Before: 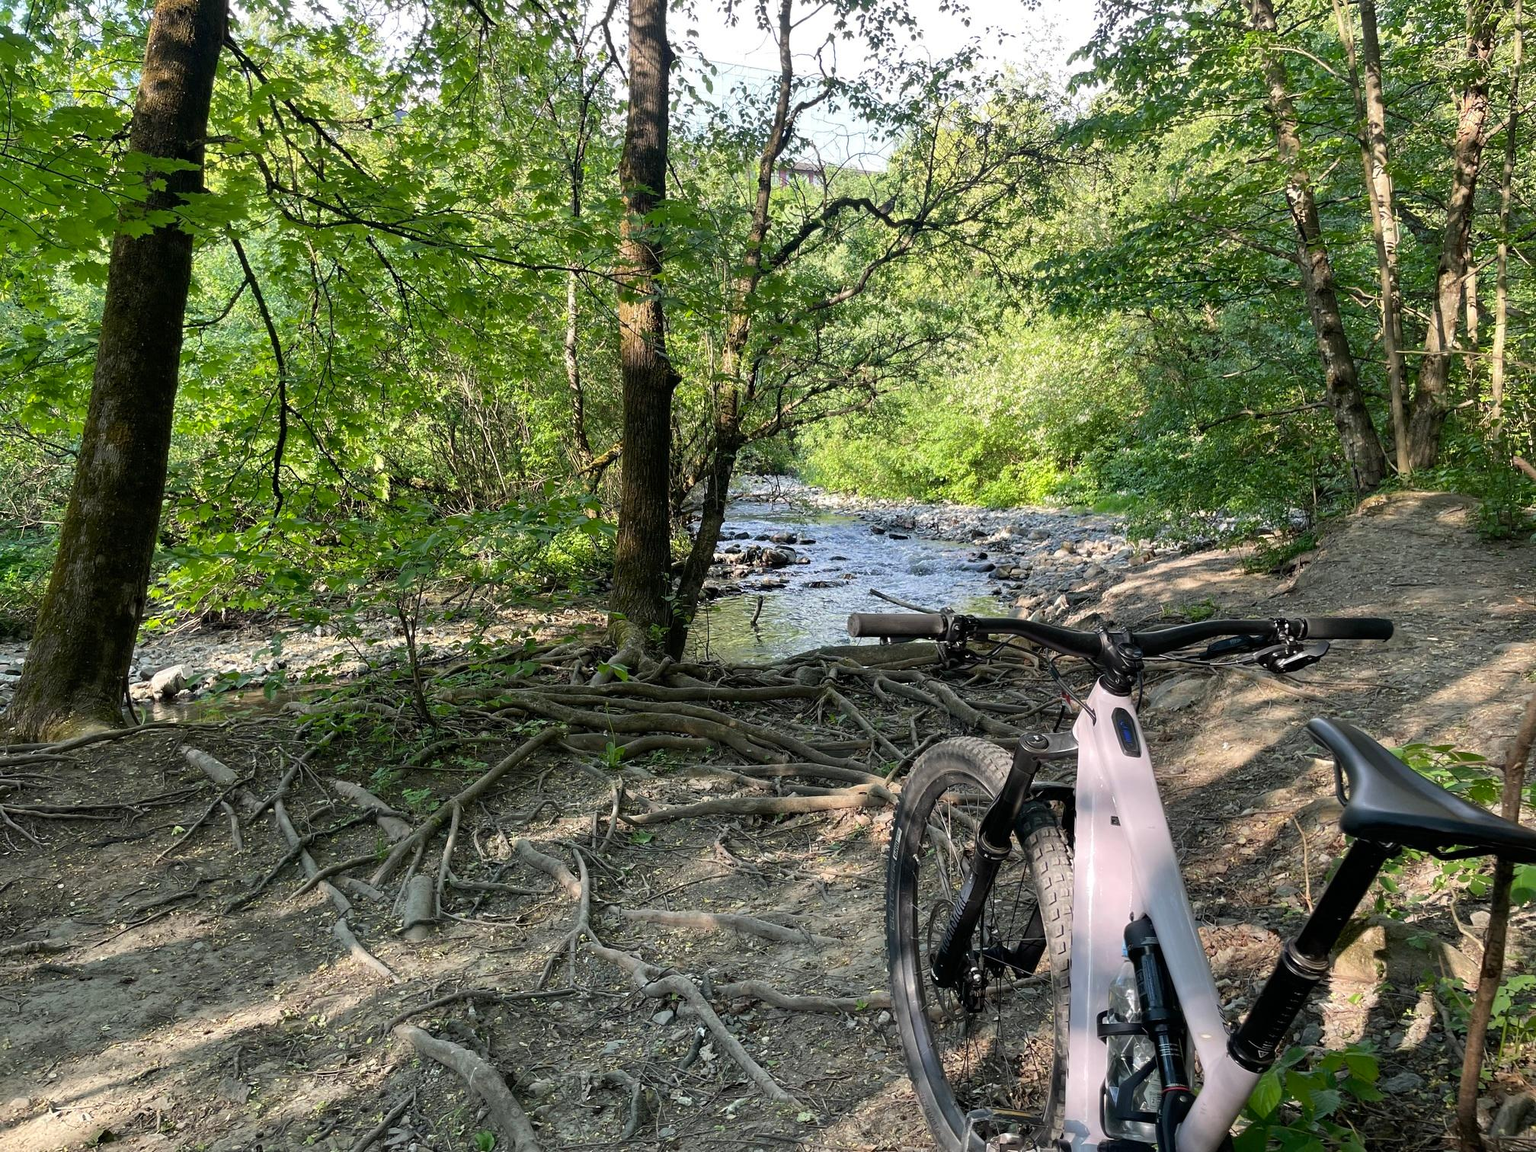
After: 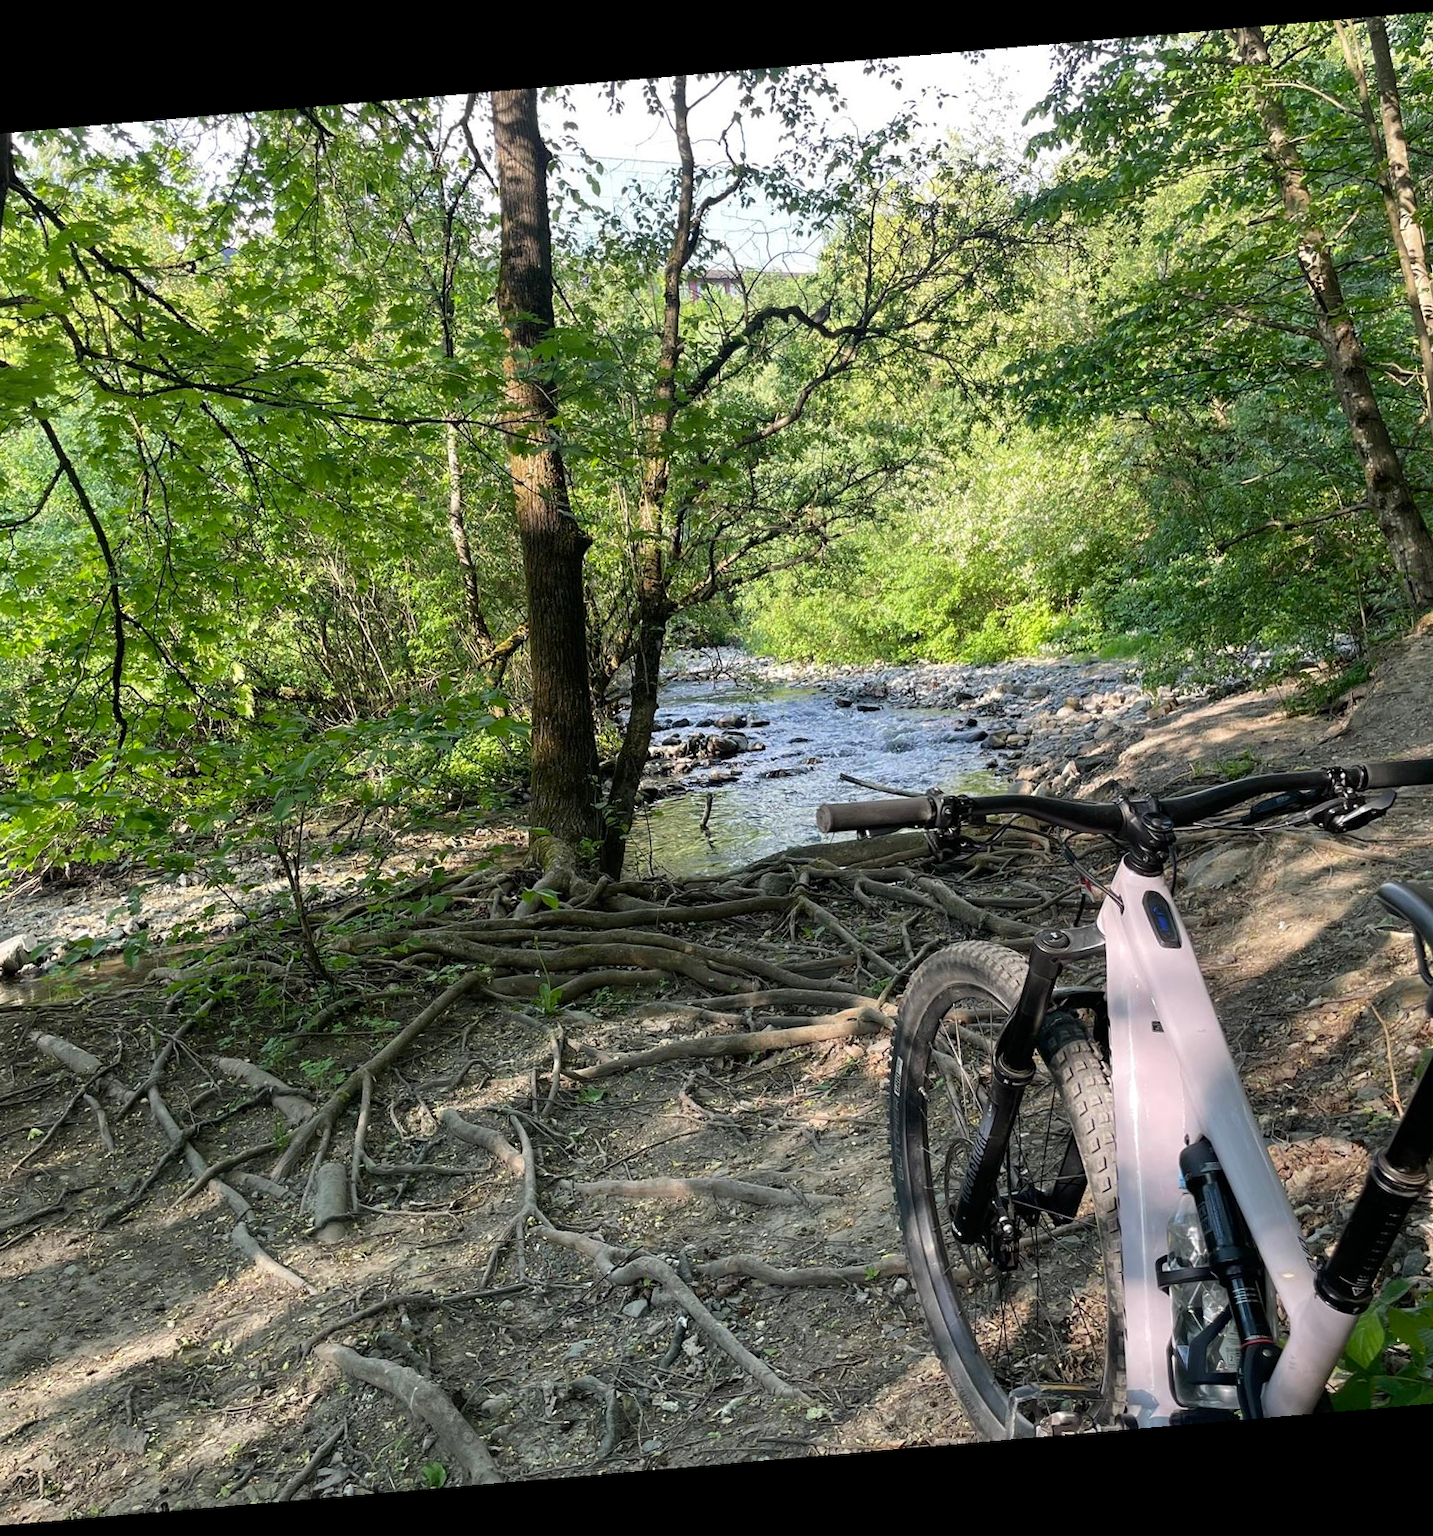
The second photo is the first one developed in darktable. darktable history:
rotate and perspective: rotation -4.86°, automatic cropping off
crop: left 13.443%, right 13.31%
